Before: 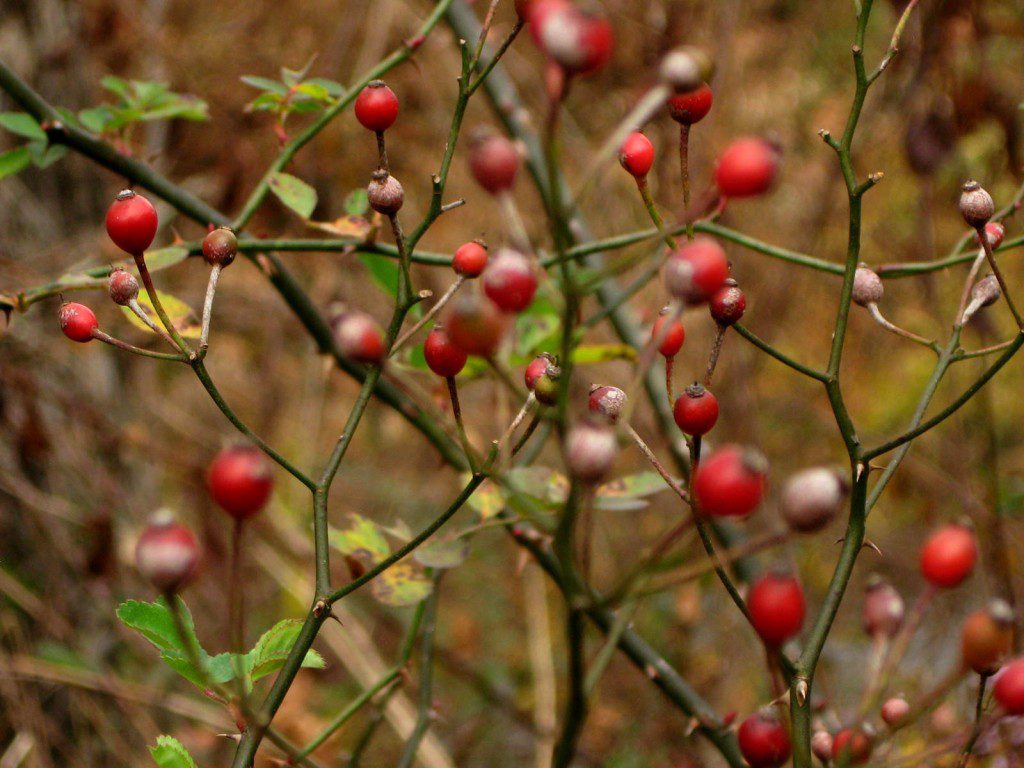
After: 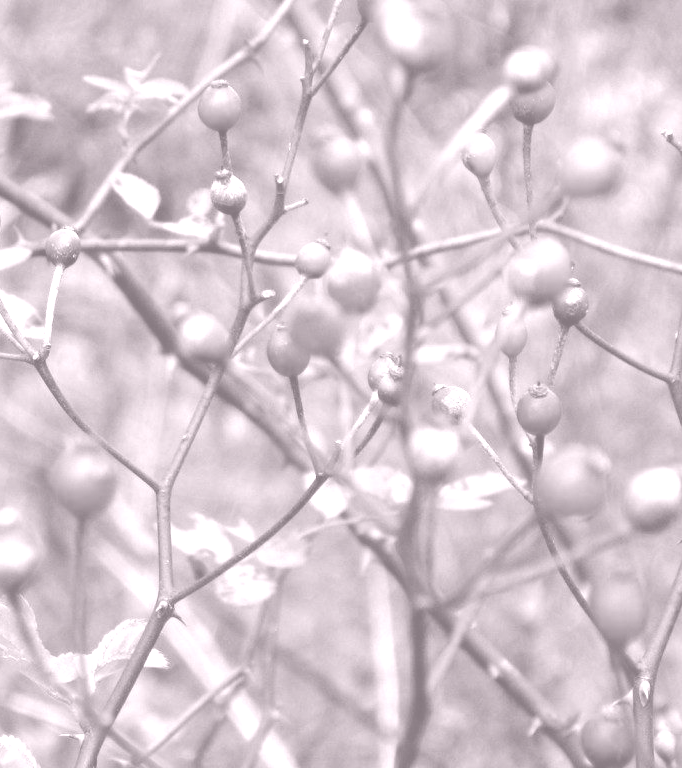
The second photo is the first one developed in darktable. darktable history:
crop: left 15.419%, right 17.914%
colorize: hue 25.2°, saturation 83%, source mix 82%, lightness 79%, version 1
